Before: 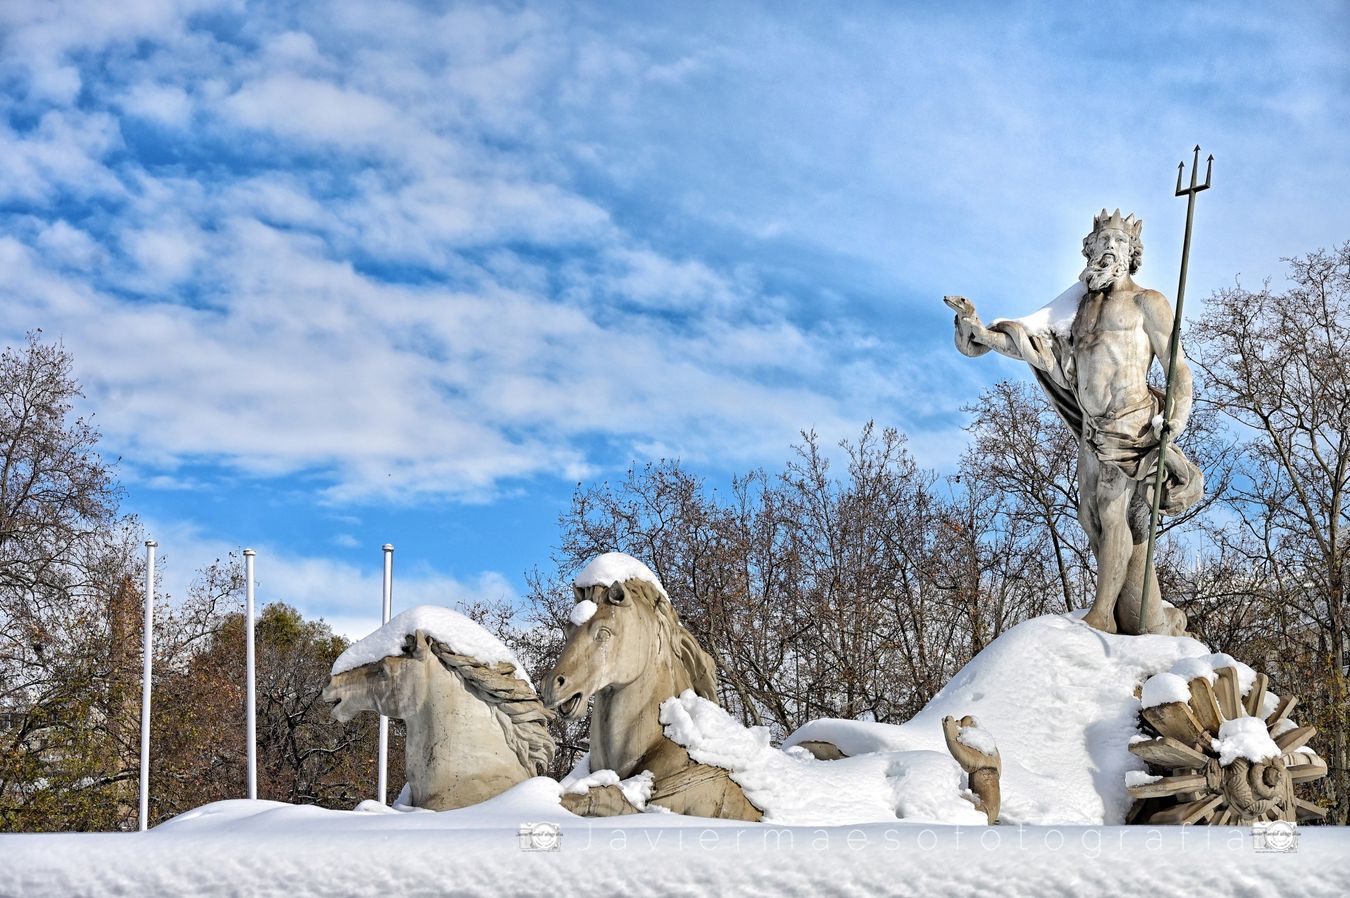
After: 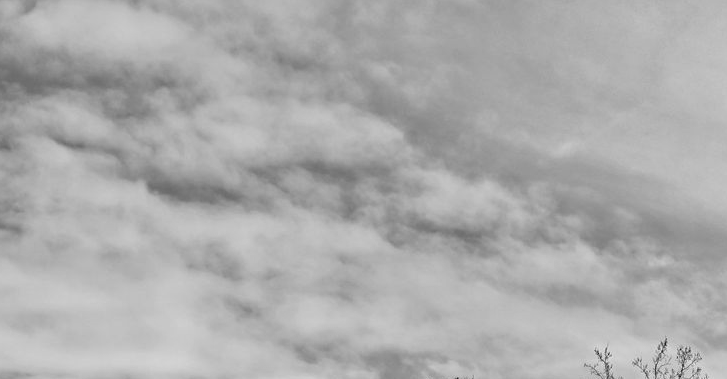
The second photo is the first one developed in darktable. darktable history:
crop: left 15.306%, top 9.065%, right 30.789%, bottom 48.638%
monochrome: a 32, b 64, size 2.3
